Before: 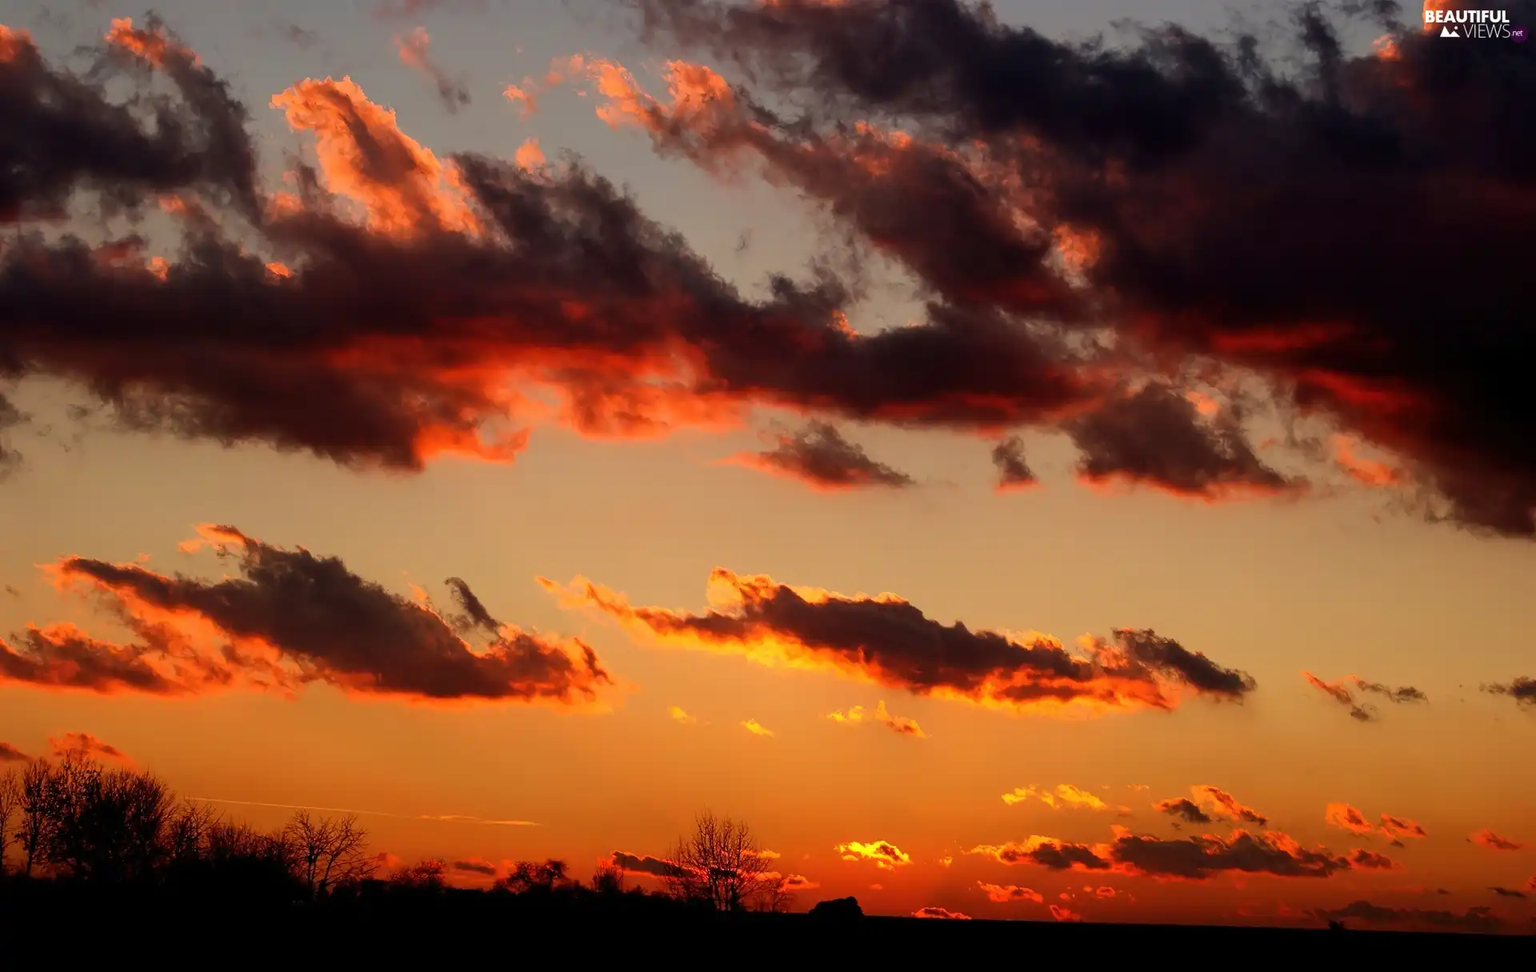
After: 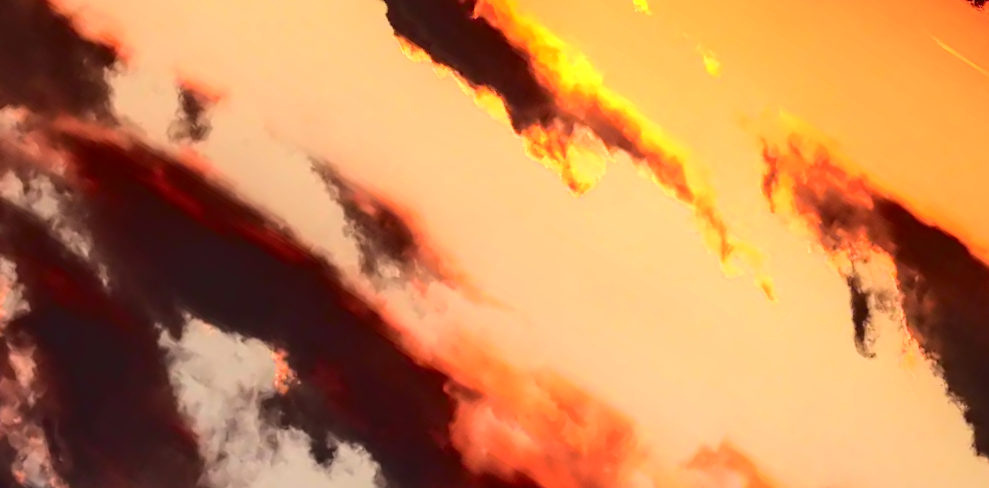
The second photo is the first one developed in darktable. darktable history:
local contrast: shadows 92%, midtone range 0.493
exposure: exposure 0.605 EV, compensate highlight preservation false
tone curve: curves: ch0 [(0, 0) (0.003, 0.117) (0.011, 0.115) (0.025, 0.116) (0.044, 0.116) (0.069, 0.112) (0.1, 0.113) (0.136, 0.127) (0.177, 0.148) (0.224, 0.191) (0.277, 0.249) (0.335, 0.363) (0.399, 0.479) (0.468, 0.589) (0.543, 0.664) (0.623, 0.733) (0.709, 0.799) (0.801, 0.852) (0.898, 0.914) (1, 1)], color space Lab, independent channels, preserve colors none
crop and rotate: angle 148.65°, left 9.215%, top 15.612%, right 4.433%, bottom 17.004%
tone equalizer: -8 EV -0.001 EV, -7 EV 0.002 EV, -6 EV -0.002 EV, -5 EV -0.011 EV, -4 EV -0.089 EV, -3 EV -0.205 EV, -2 EV -0.251 EV, -1 EV 0.079 EV, +0 EV 0.288 EV
